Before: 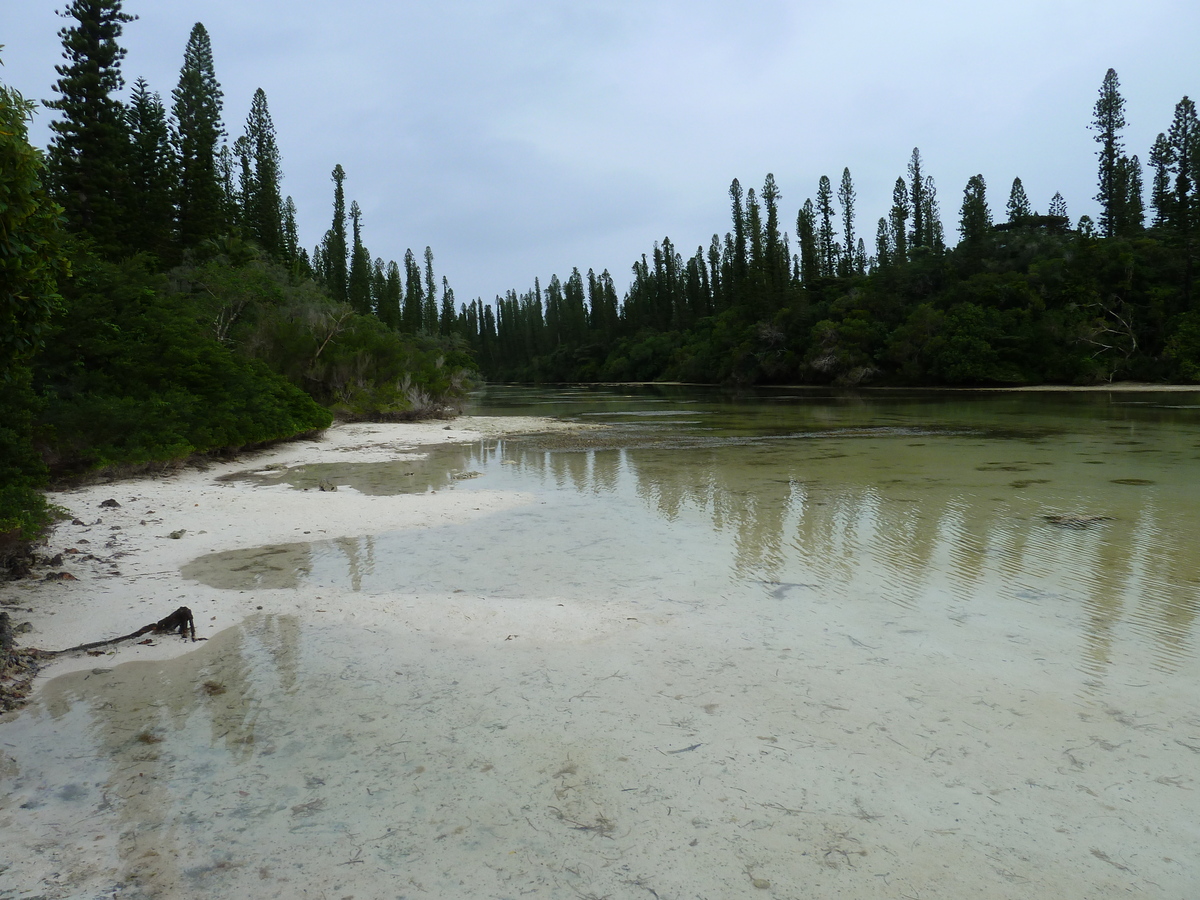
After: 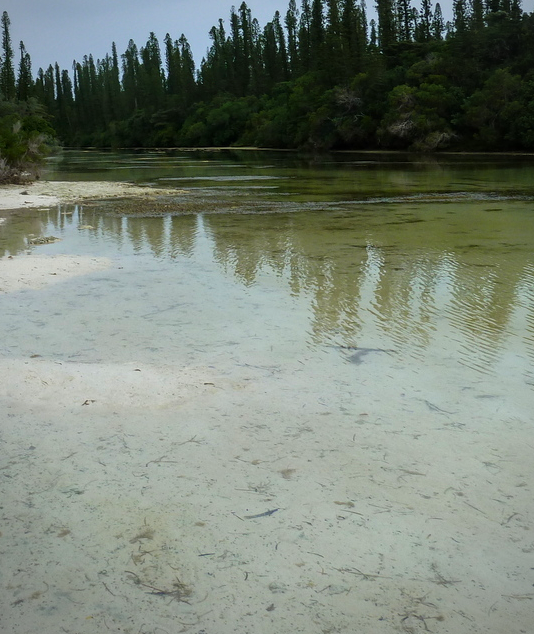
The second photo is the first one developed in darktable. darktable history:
contrast brightness saturation: saturation 0.178
vignetting: fall-off radius 92.68%, brightness -0.628, saturation -0.68
local contrast: on, module defaults
crop: left 35.296%, top 26.167%, right 20.145%, bottom 3.384%
velvia: strength 15.48%
